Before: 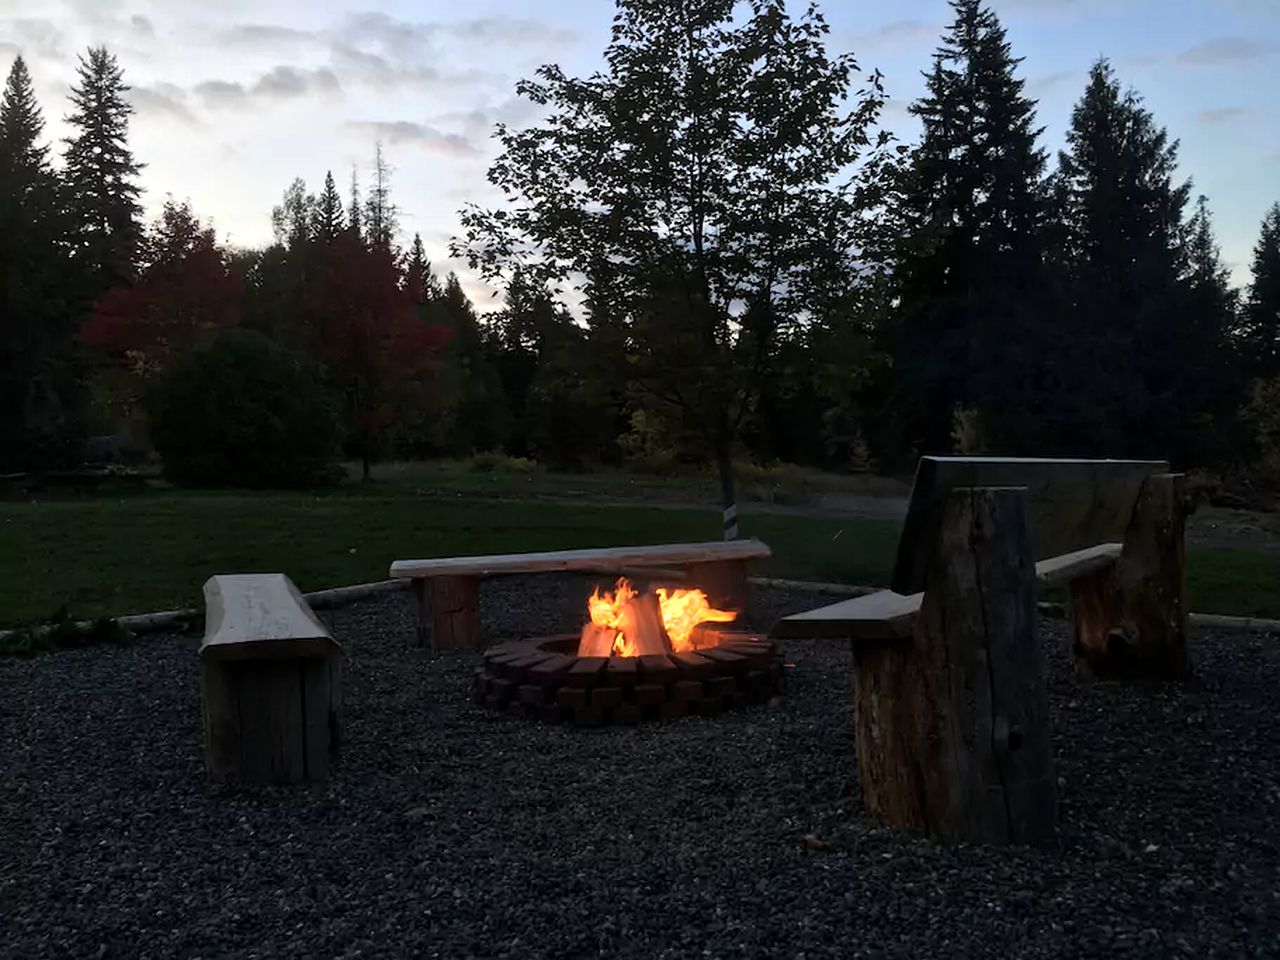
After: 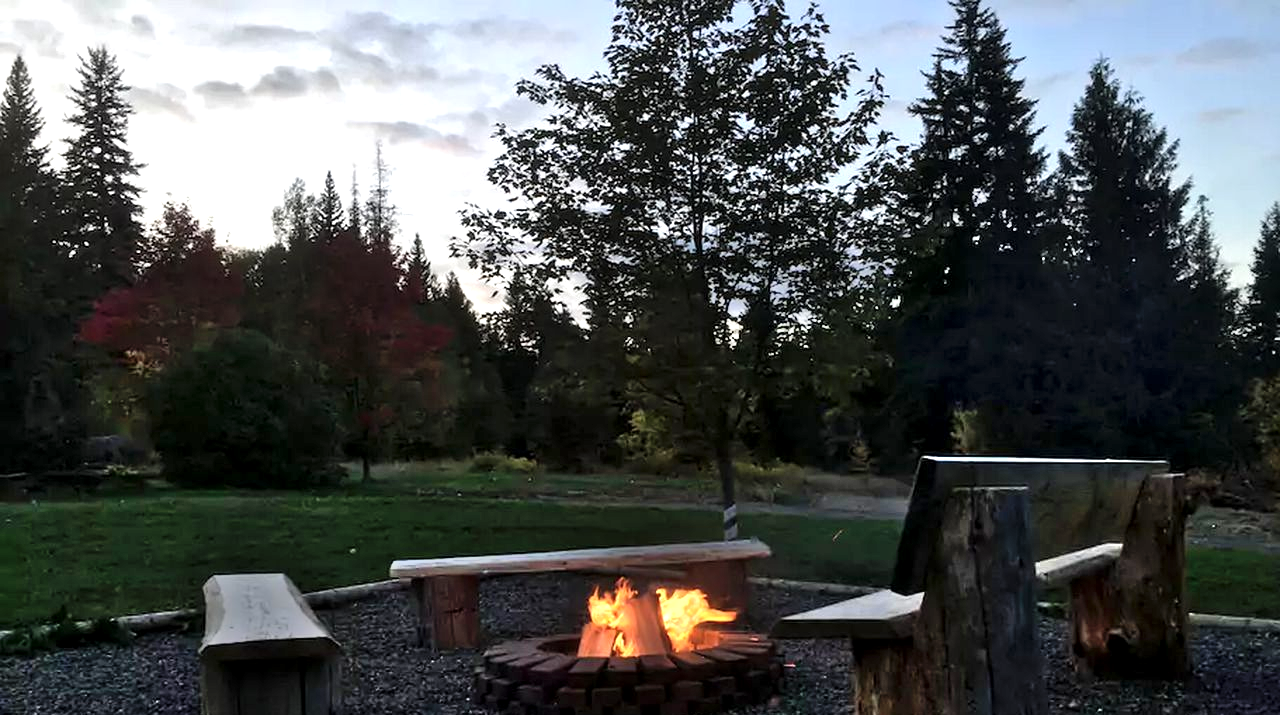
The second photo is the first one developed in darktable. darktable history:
shadows and highlights: radius 45.88, white point adjustment 6.51, compress 80.11%, soften with gaussian
local contrast: highlights 107%, shadows 98%, detail 120%, midtone range 0.2
crop: bottom 24.983%
